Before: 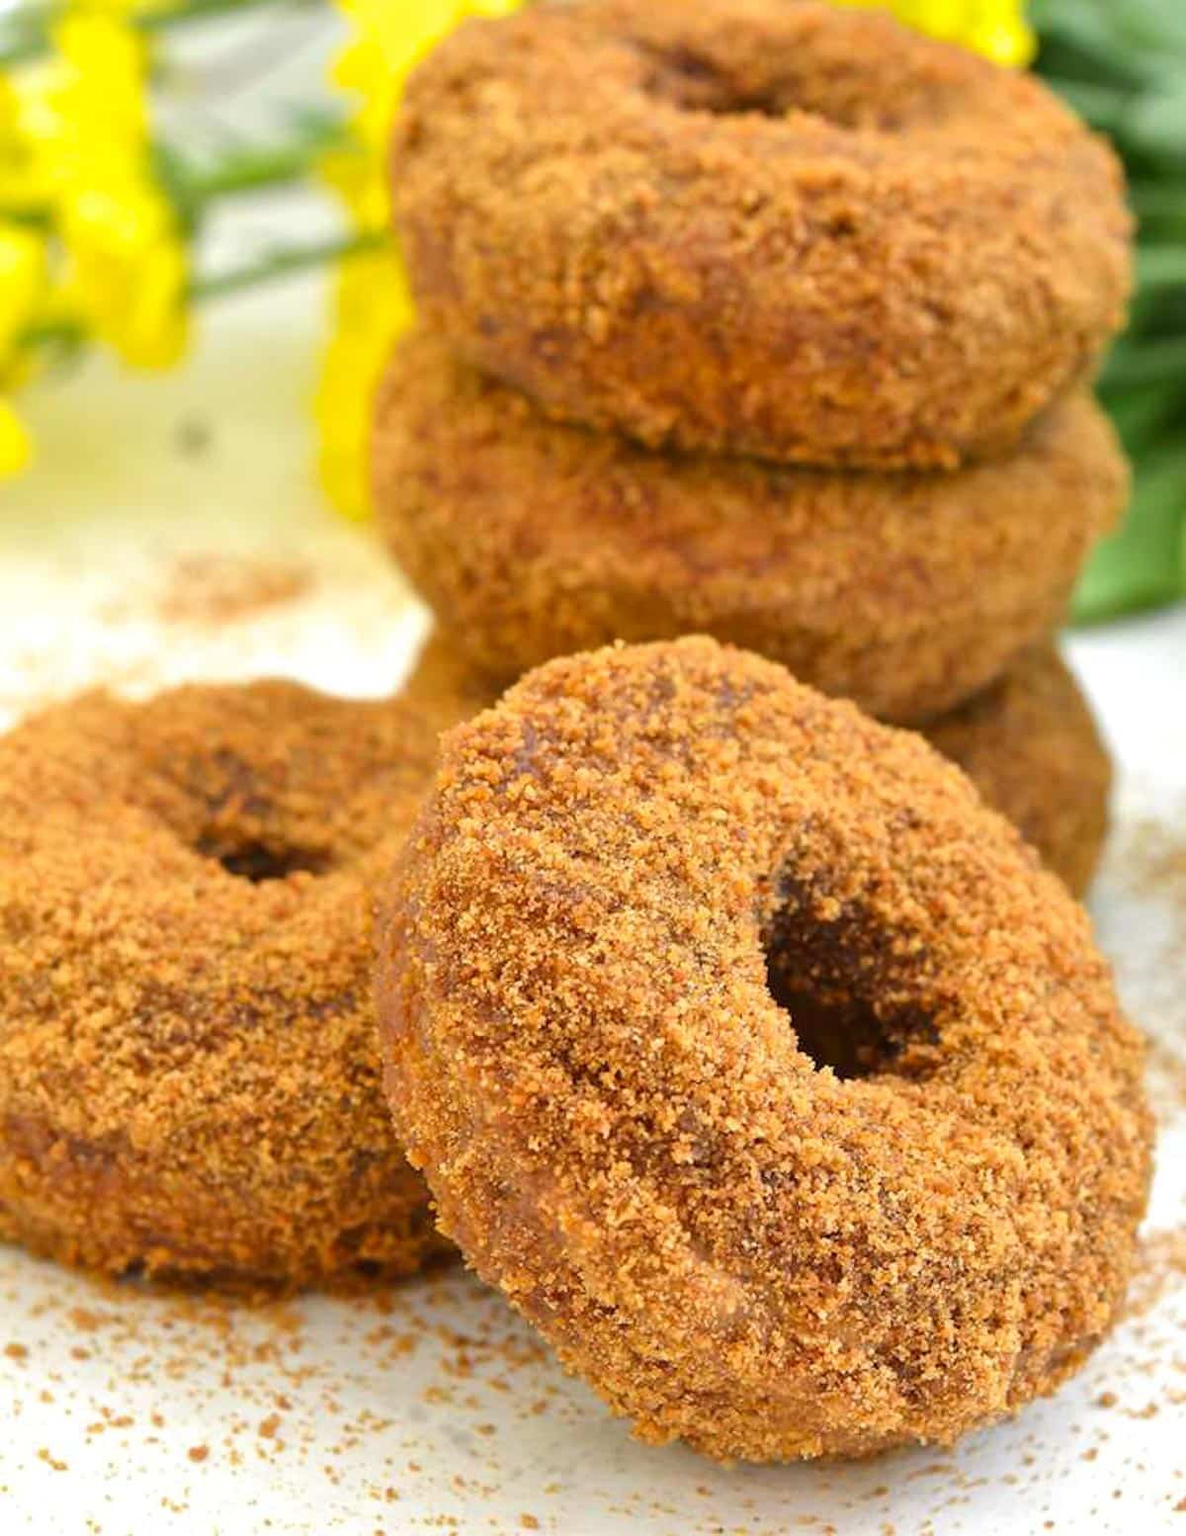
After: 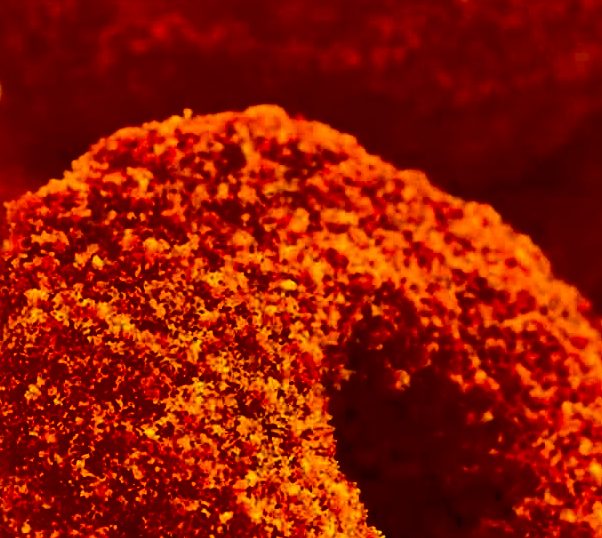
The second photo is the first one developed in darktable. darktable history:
contrast brightness saturation: brightness -1, saturation 1
color correction: highlights a* 21.88, highlights b* 22.25
crop: left 36.607%, top 34.735%, right 13.146%, bottom 30.611%
tone curve: curves: ch0 [(0, 0.011) (0.053, 0.026) (0.174, 0.115) (0.398, 0.444) (0.673, 0.775) (0.829, 0.906) (0.991, 0.981)]; ch1 [(0, 0) (0.264, 0.22) (0.407, 0.373) (0.463, 0.457) (0.492, 0.501) (0.512, 0.513) (0.54, 0.543) (0.585, 0.617) (0.659, 0.686) (0.78, 0.8) (1, 1)]; ch2 [(0, 0) (0.438, 0.449) (0.473, 0.469) (0.503, 0.5) (0.523, 0.534) (0.562, 0.591) (0.612, 0.627) (0.701, 0.707) (1, 1)], color space Lab, independent channels, preserve colors none
shadows and highlights: shadows 22.7, highlights -48.71, soften with gaussian
